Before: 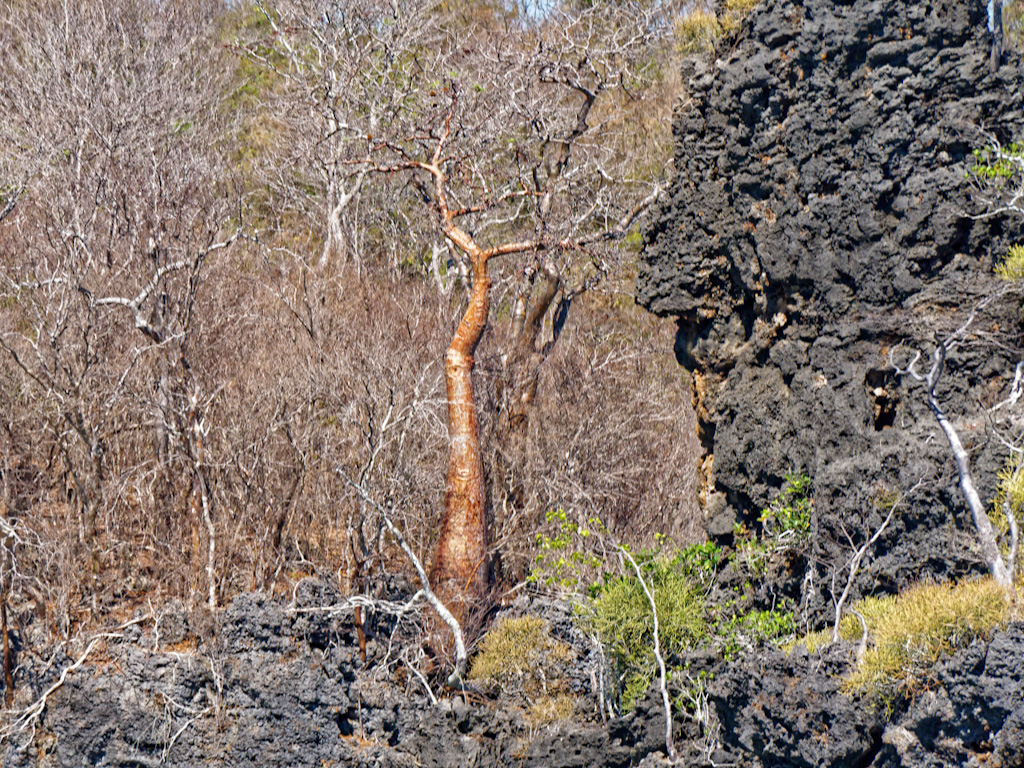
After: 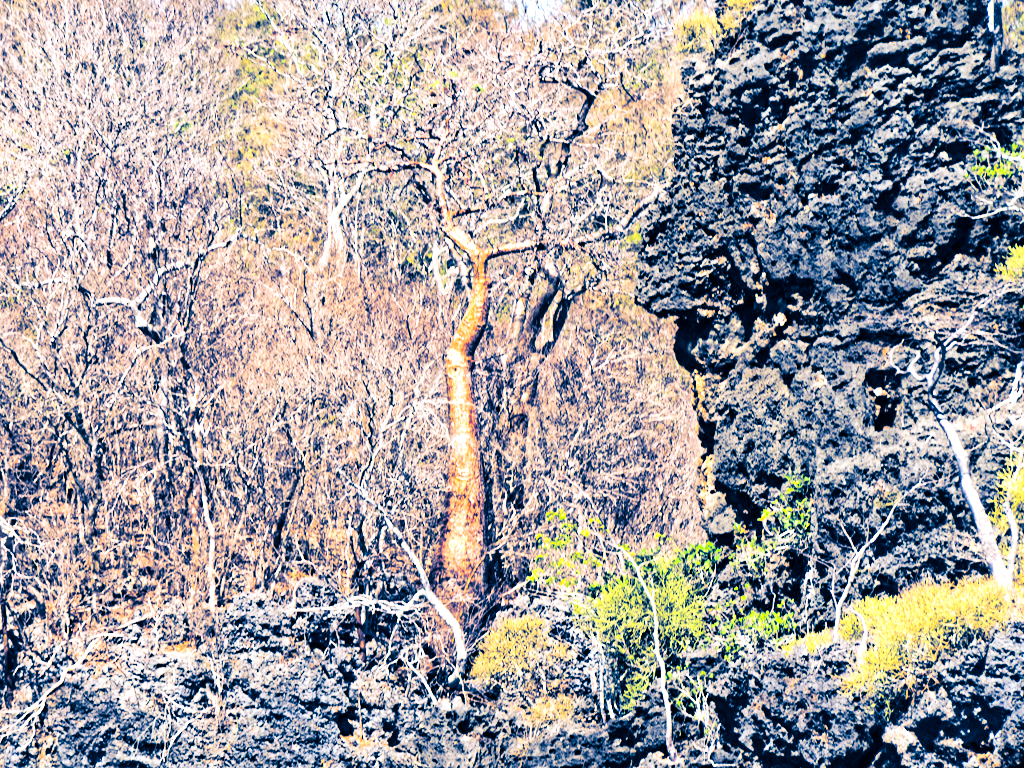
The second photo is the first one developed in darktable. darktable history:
exposure: black level correction 0, exposure 0.9 EV, compensate exposure bias true, compensate highlight preservation false
split-toning: shadows › hue 226.8°, shadows › saturation 1, highlights › saturation 0, balance -61.41
contrast brightness saturation: contrast 0.32, brightness -0.08, saturation 0.17
